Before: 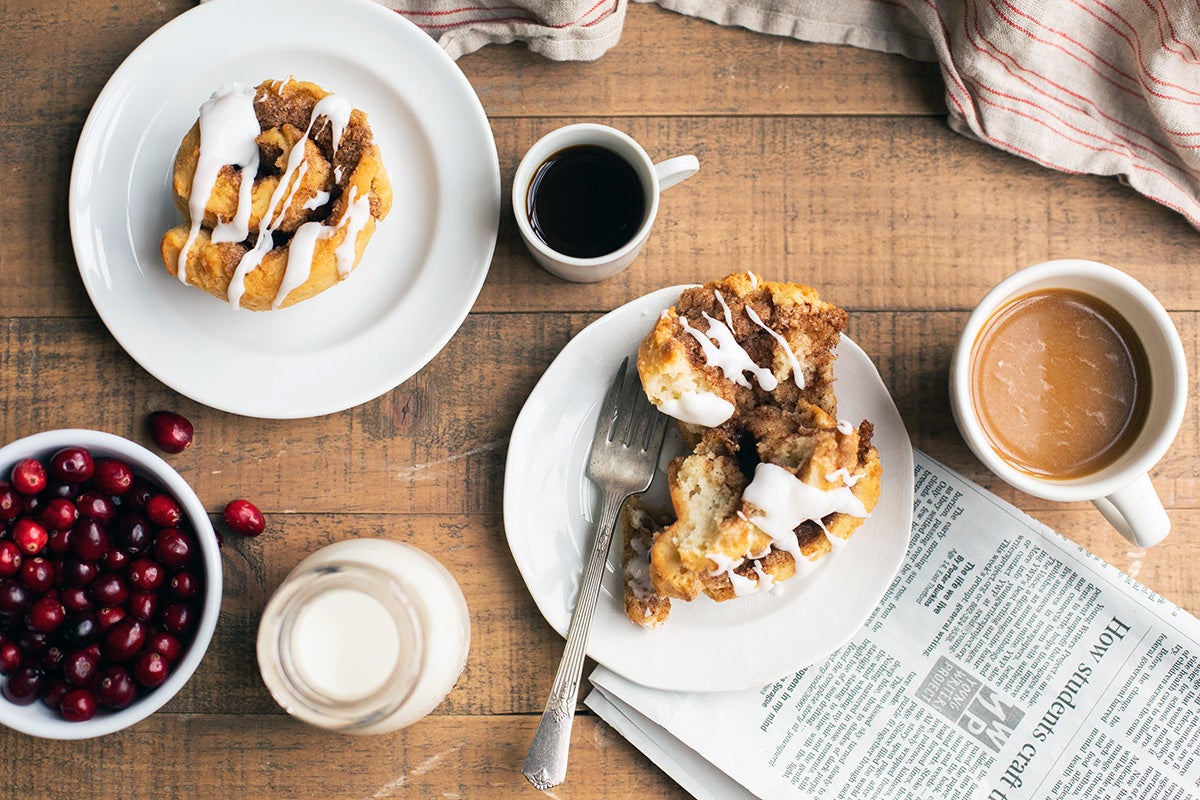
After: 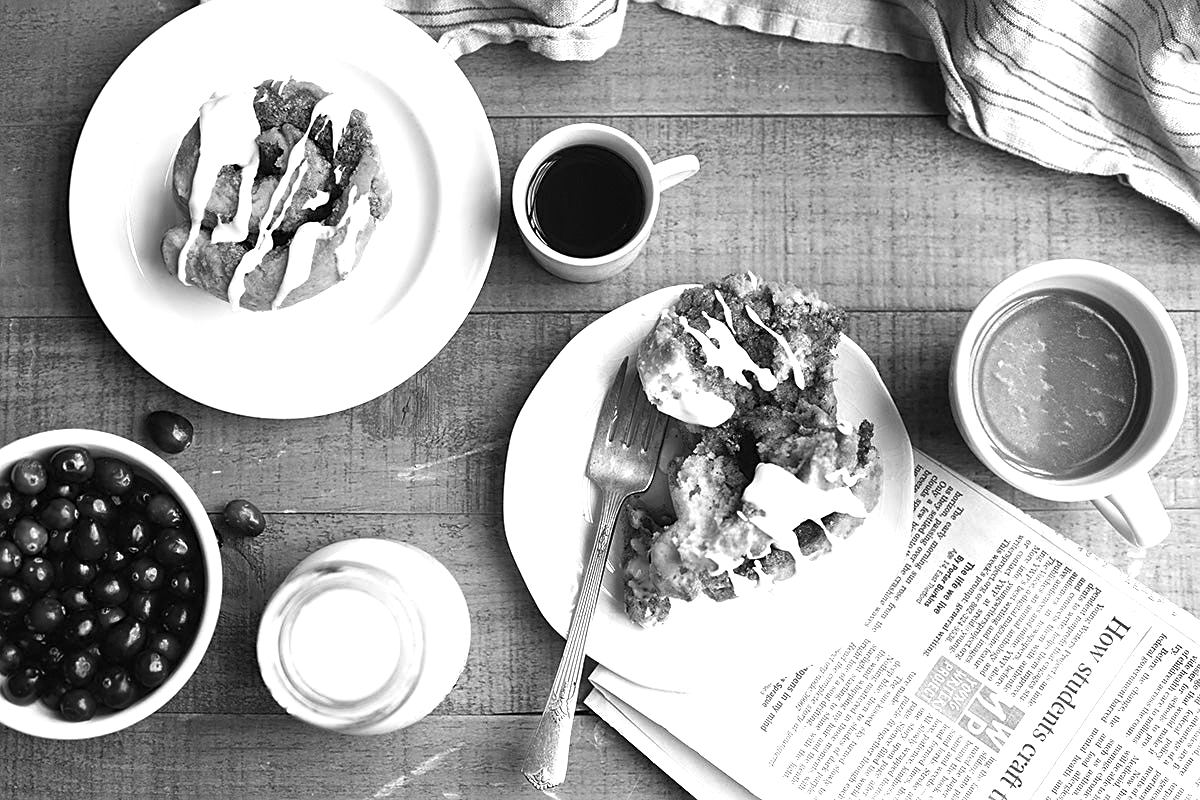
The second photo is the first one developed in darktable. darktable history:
sharpen: on, module defaults
tone curve: curves: ch0 [(0, 0) (0.641, 0.595) (1, 1)], preserve colors none
color calibration: output gray [0.28, 0.41, 0.31, 0], illuminant as shot in camera, x 0.482, y 0.431, temperature 2433.16 K
